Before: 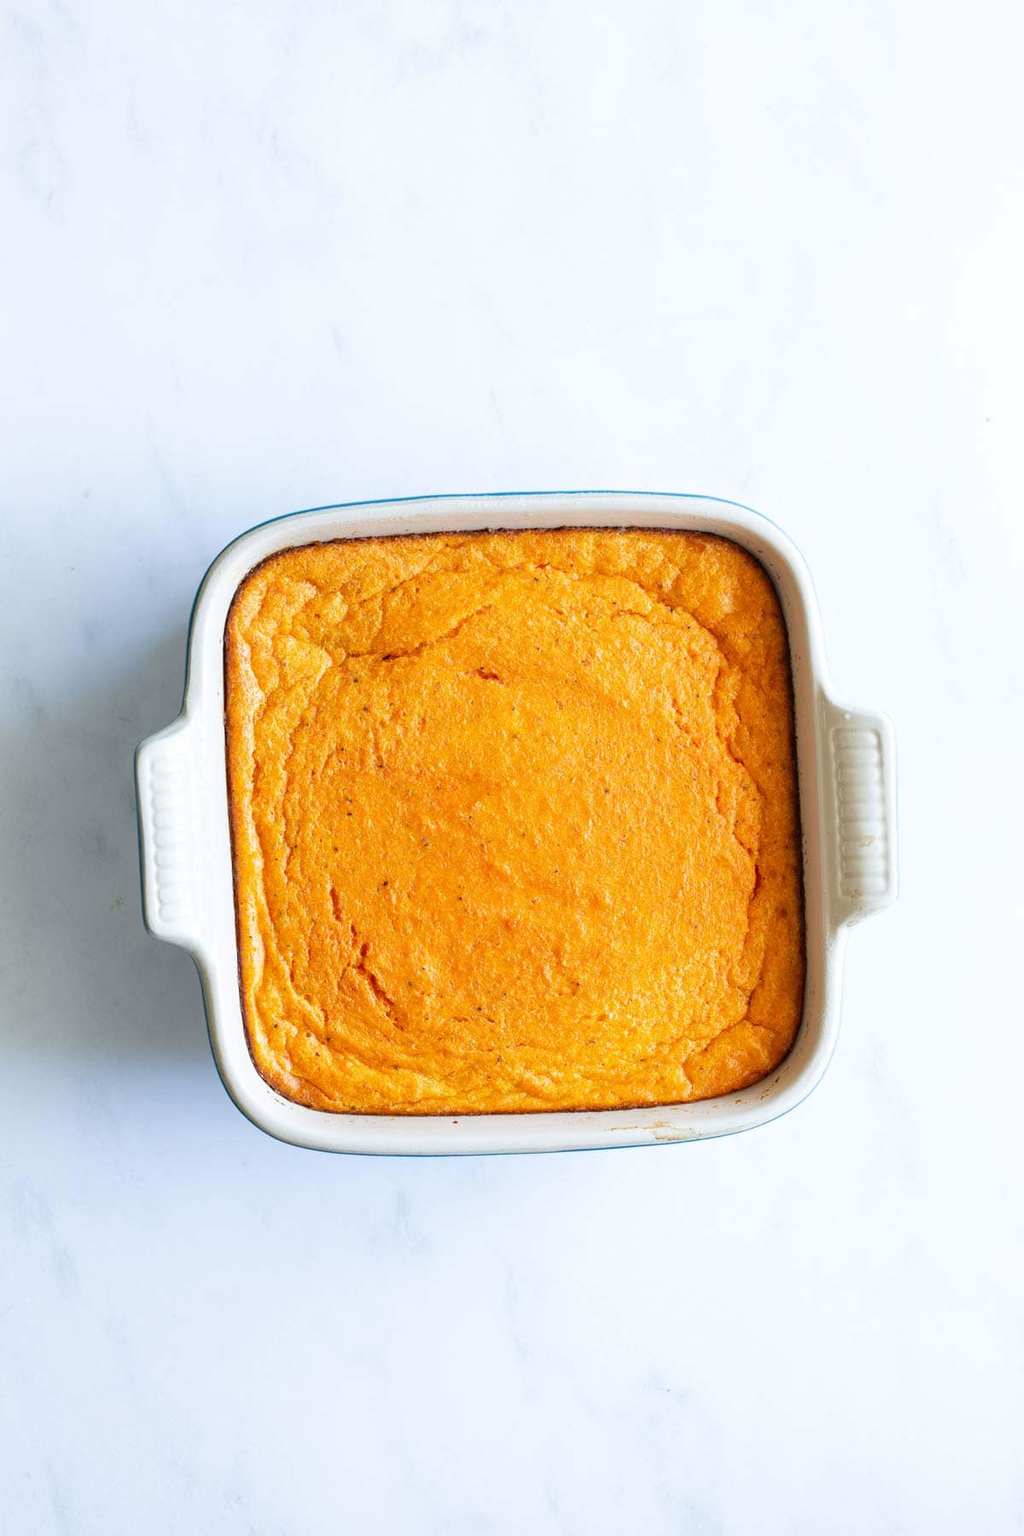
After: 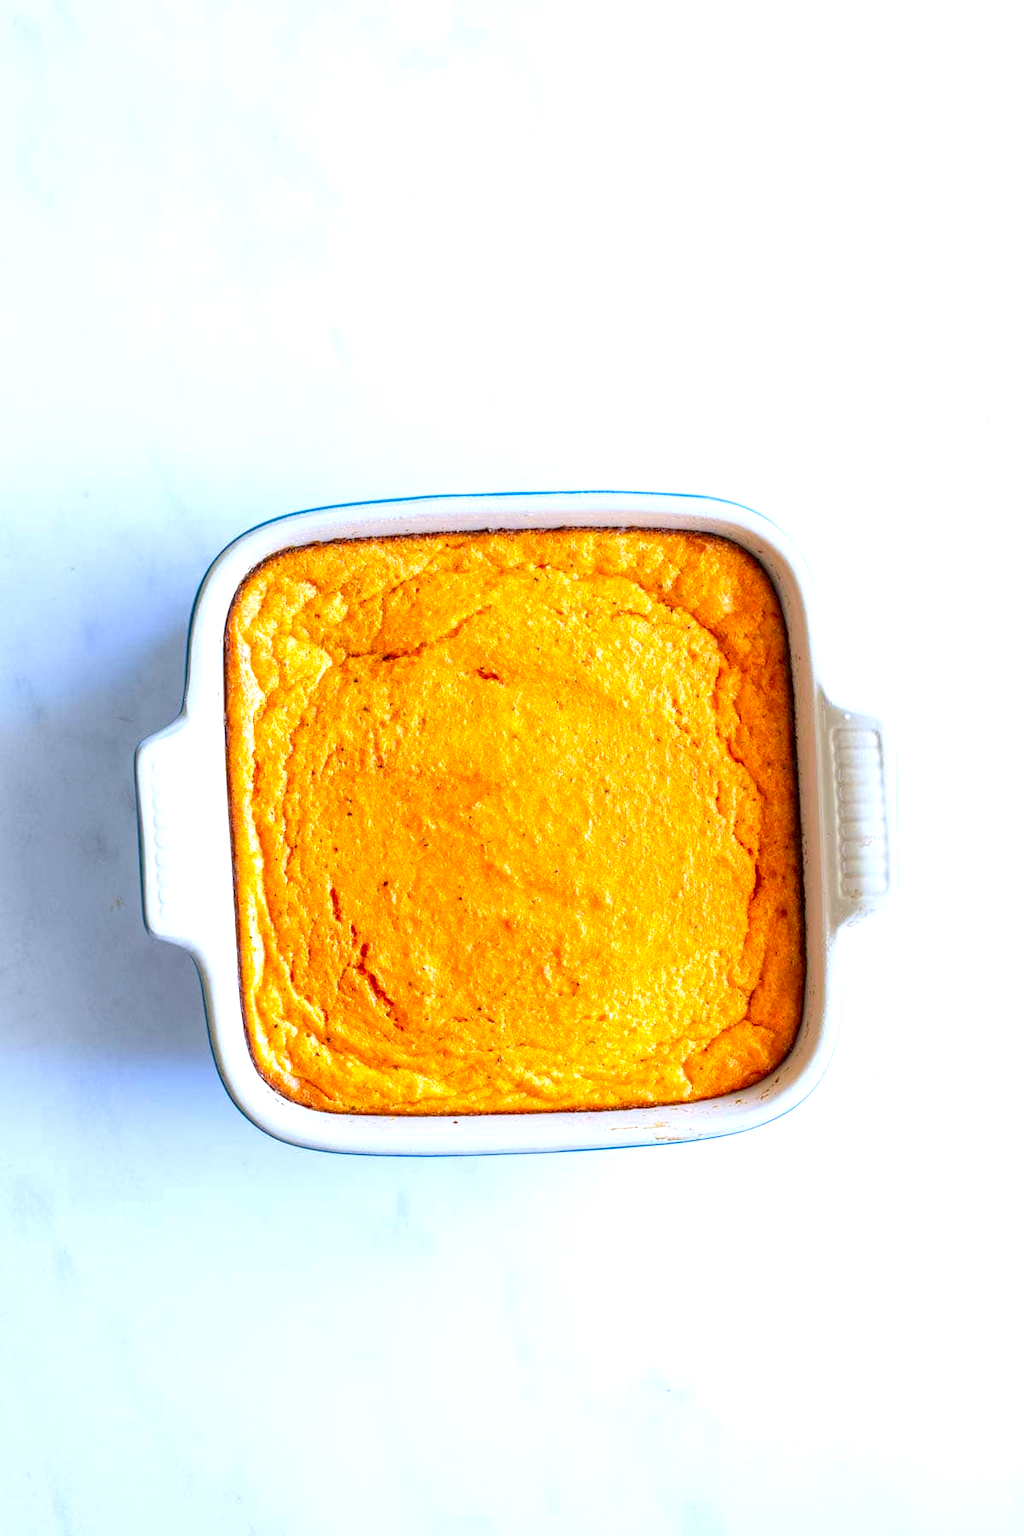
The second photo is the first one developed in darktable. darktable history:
color zones: curves: ch0 [(0, 0.613) (0.01, 0.613) (0.245, 0.448) (0.498, 0.529) (0.642, 0.665) (0.879, 0.777) (0.99, 0.613)]; ch1 [(0, 0) (0.143, 0) (0.286, 0) (0.429, 0) (0.571, 0) (0.714, 0) (0.857, 0)], mix -121.96%
white balance: red 0.967, blue 1.119, emerald 0.756
local contrast: on, module defaults
exposure: black level correction 0.001, exposure 0.5 EV, compensate exposure bias true, compensate highlight preservation false
